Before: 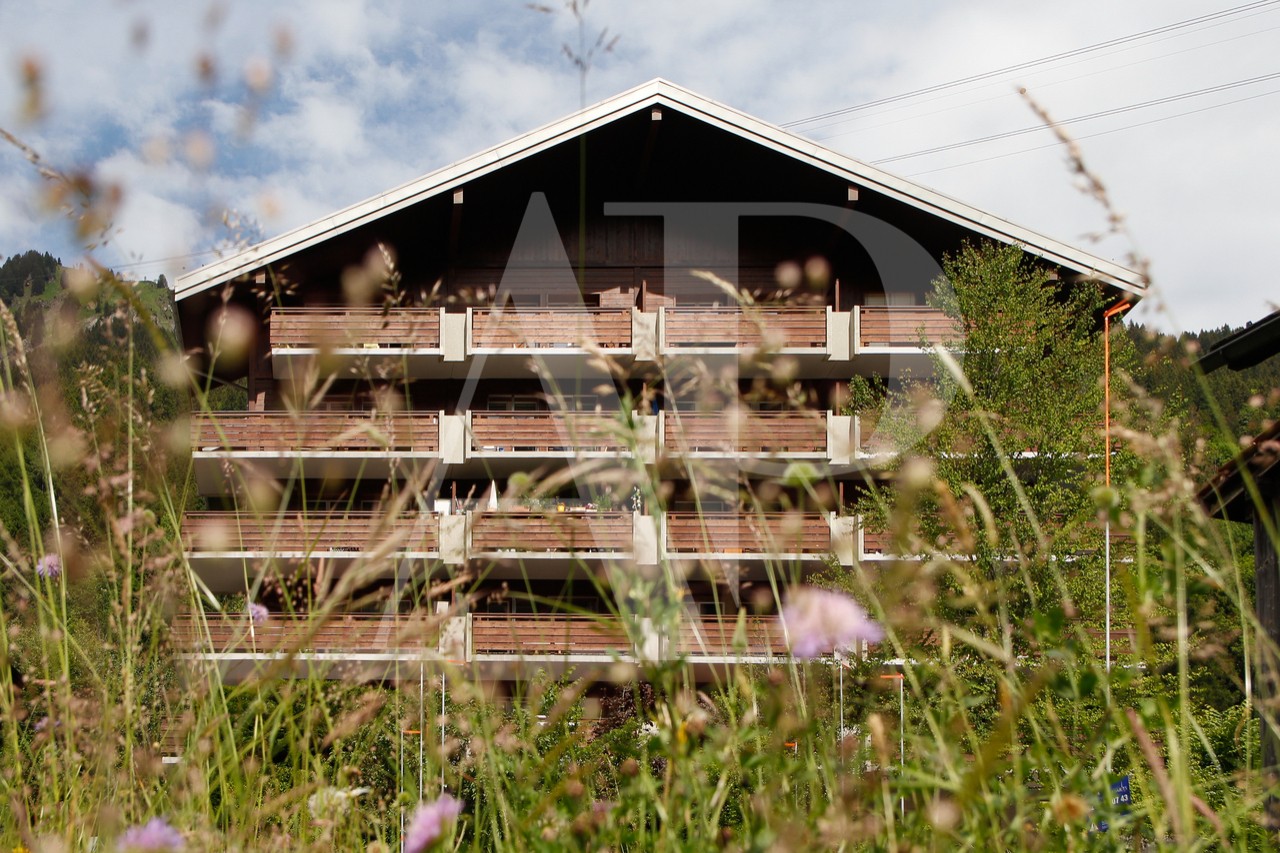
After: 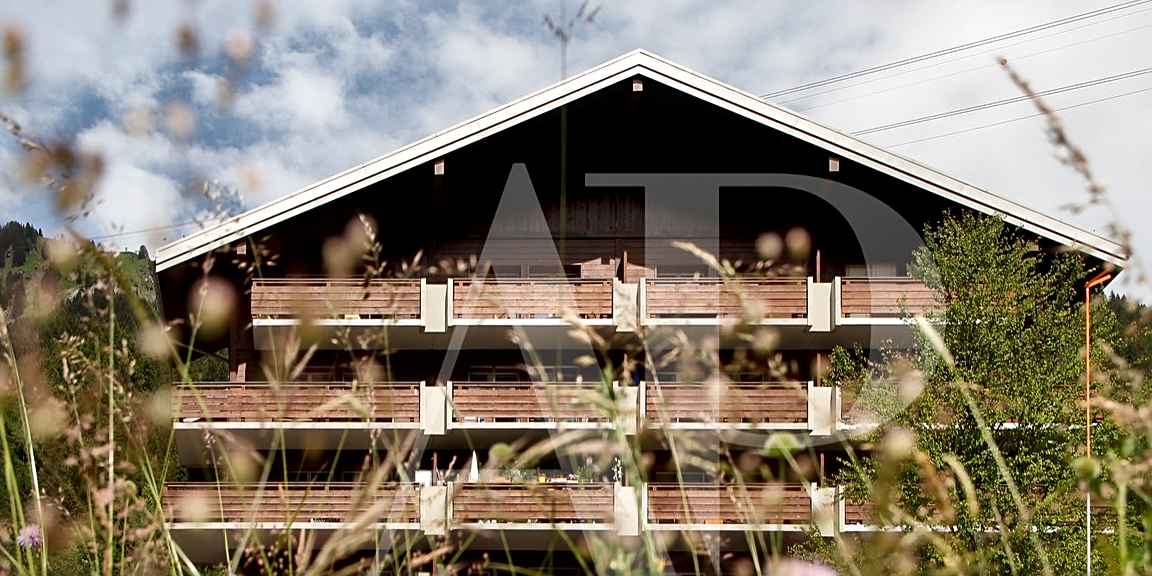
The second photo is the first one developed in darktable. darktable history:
local contrast: mode bilateral grid, contrast 20, coarseness 50, detail 179%, midtone range 0.2
sharpen: on, module defaults
crop: left 1.509%, top 3.452%, right 7.696%, bottom 28.452%
